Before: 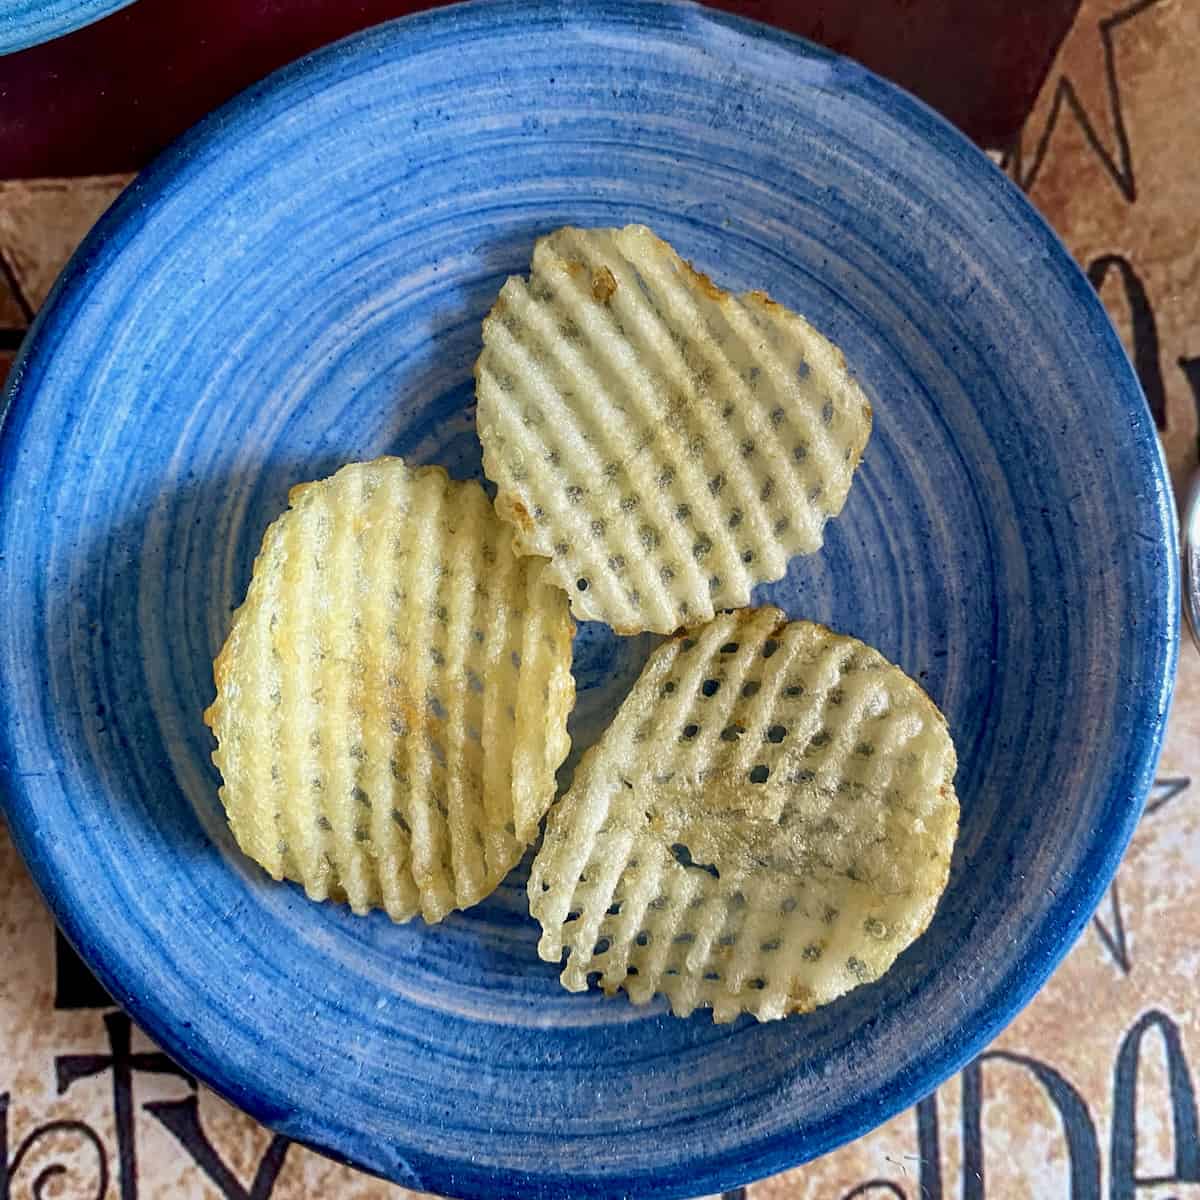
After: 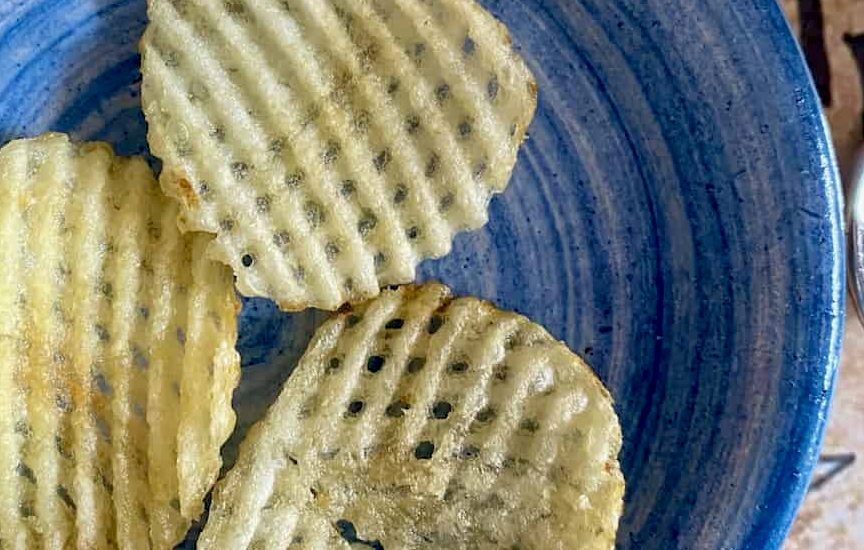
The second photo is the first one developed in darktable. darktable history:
exposure: black level correction 0.007, compensate highlight preservation false
crop and rotate: left 27.938%, top 27.046%, bottom 27.046%
